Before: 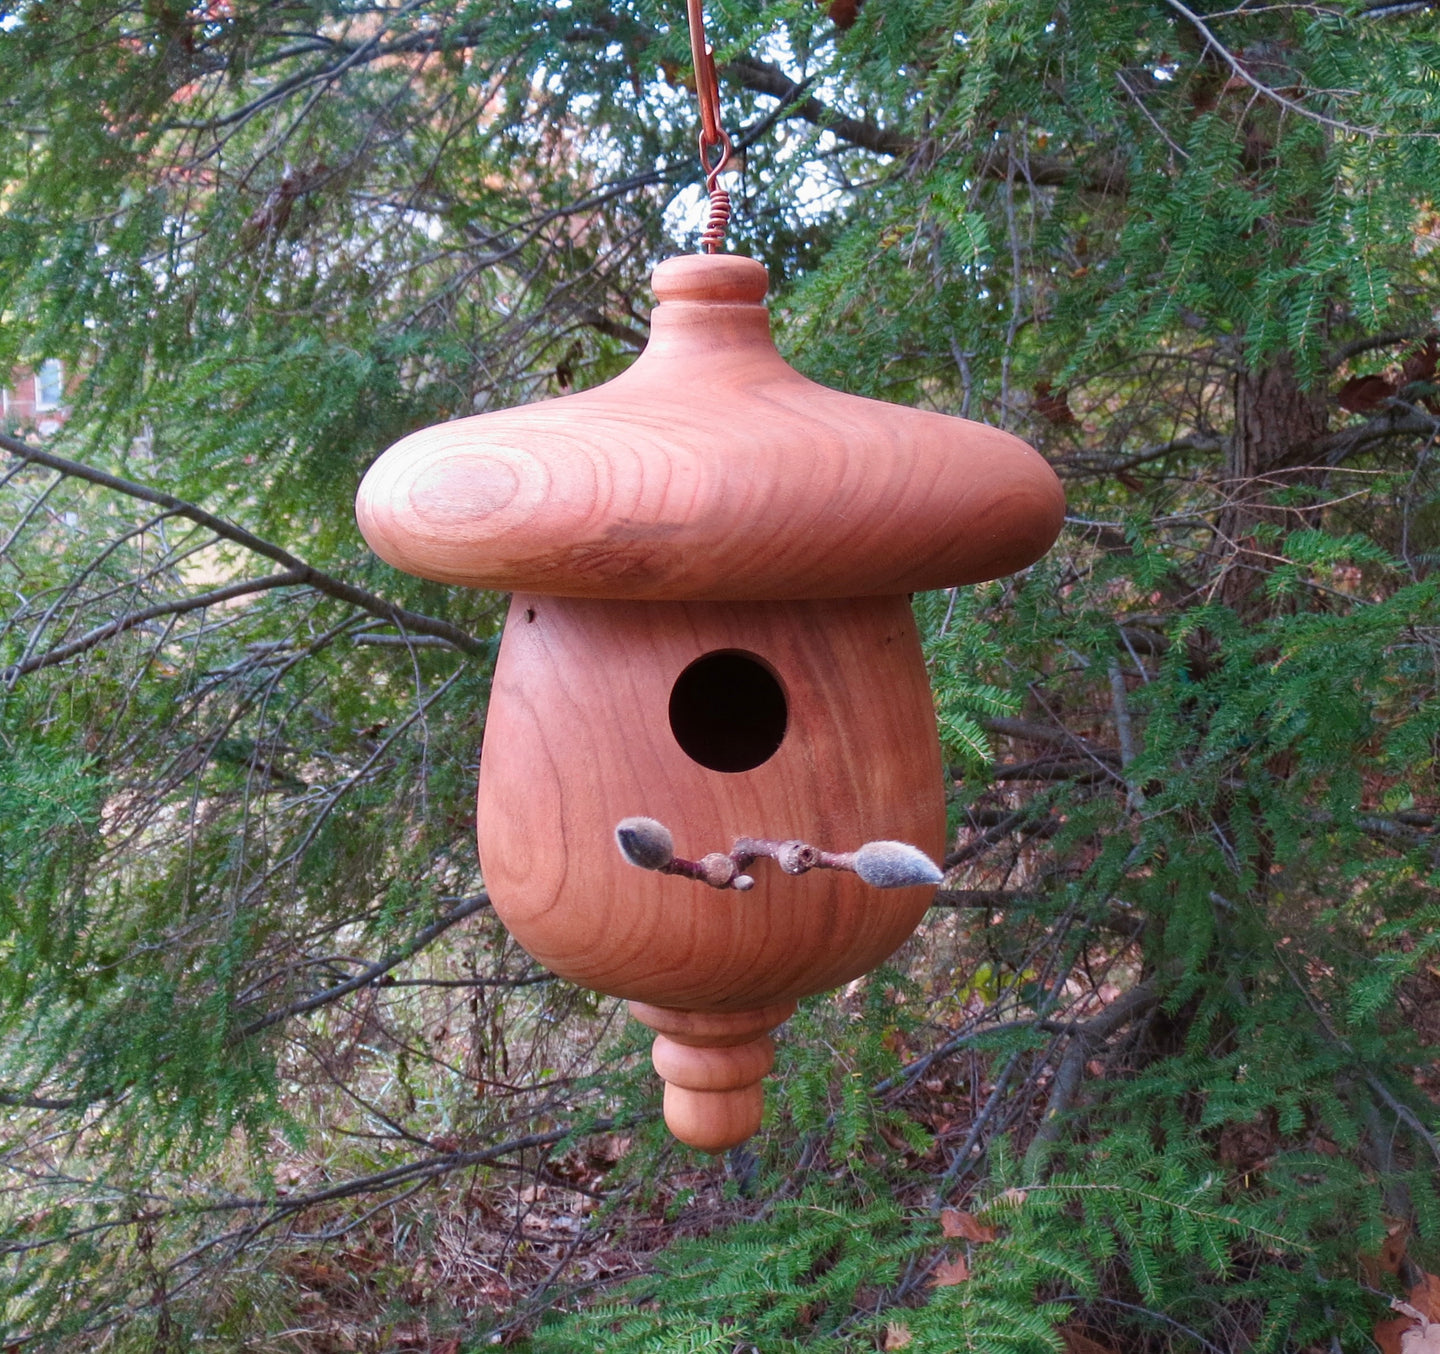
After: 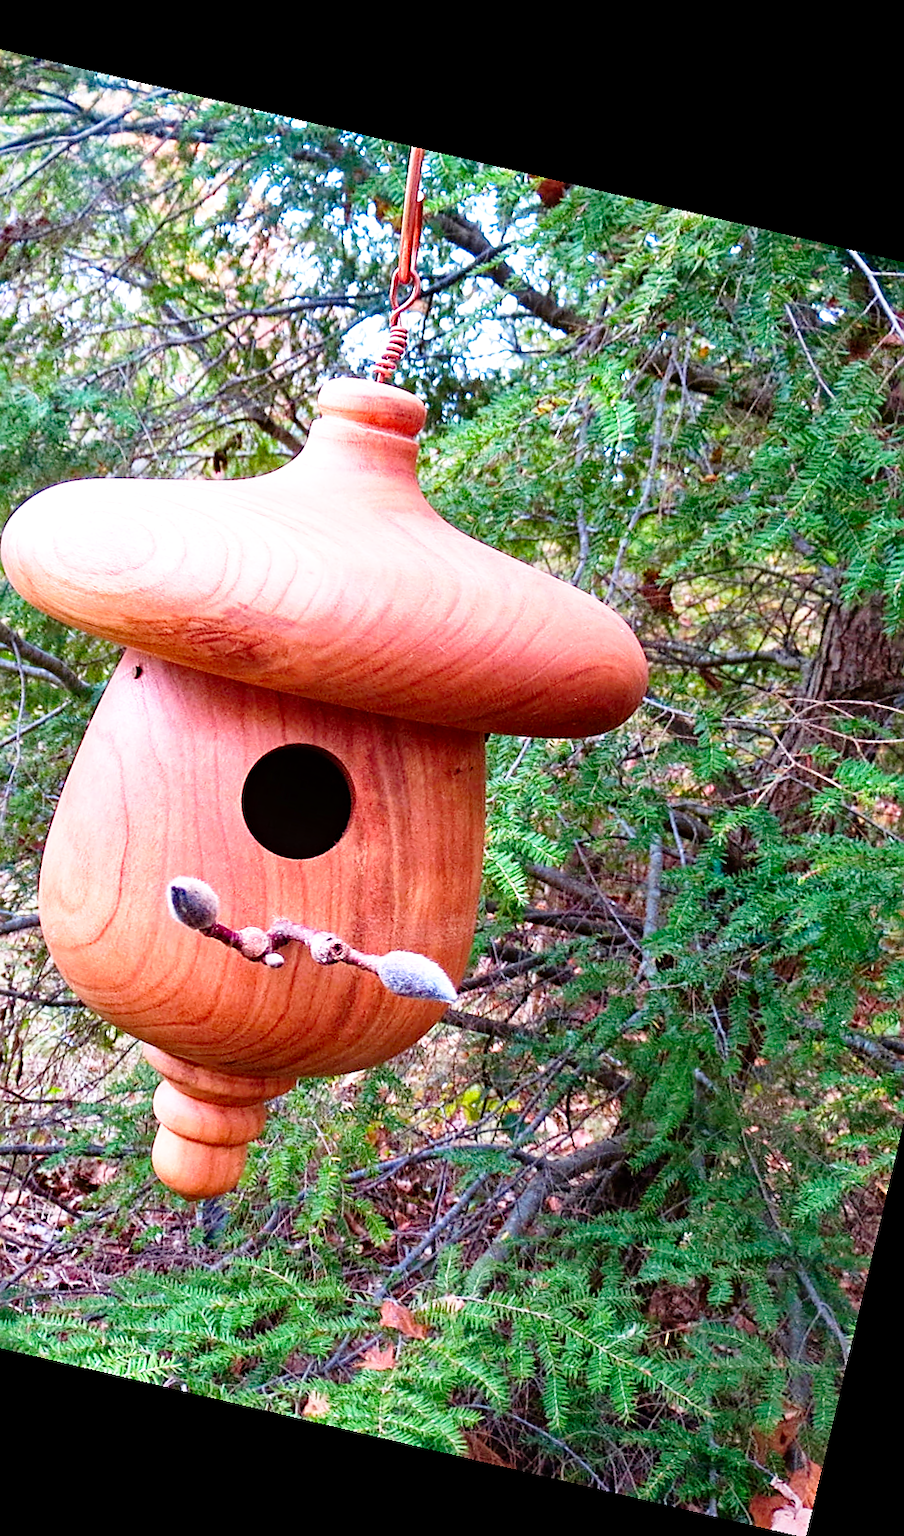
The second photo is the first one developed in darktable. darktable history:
crop: left 31.458%, top 0%, right 11.876%
sharpen: on, module defaults
local contrast: mode bilateral grid, contrast 20, coarseness 50, detail 120%, midtone range 0.2
base curve: curves: ch0 [(0, 0) (0.012, 0.01) (0.073, 0.168) (0.31, 0.711) (0.645, 0.957) (1, 1)], preserve colors none
rotate and perspective: rotation 13.27°, automatic cropping off
contrast brightness saturation: contrast 0.1, brightness 0.03, saturation 0.09
haze removal: compatibility mode true, adaptive false
